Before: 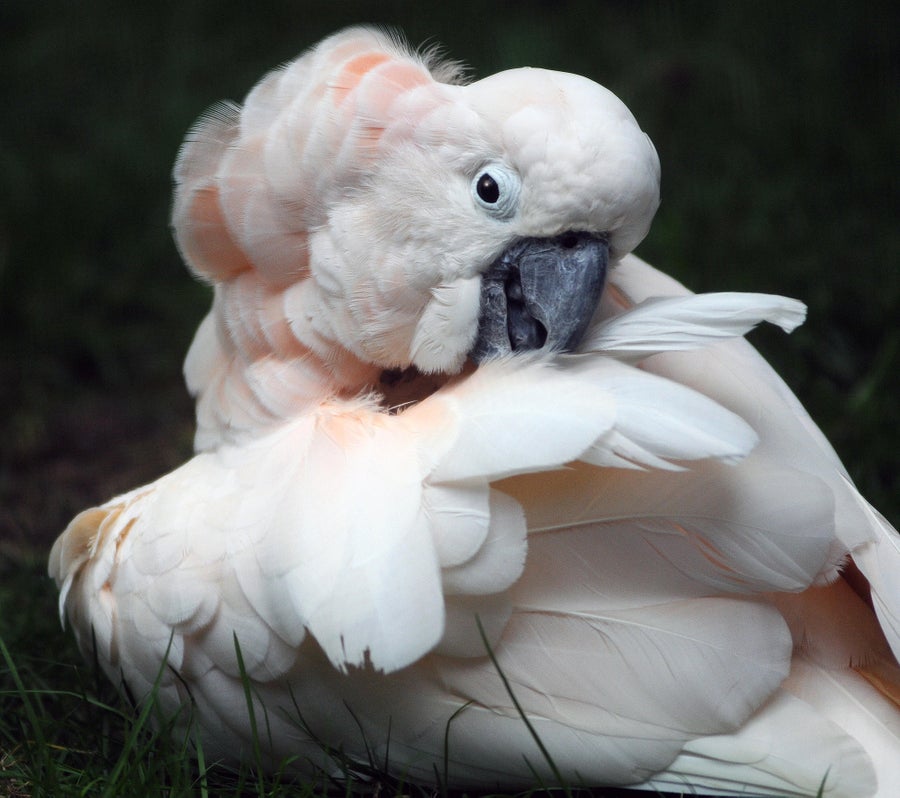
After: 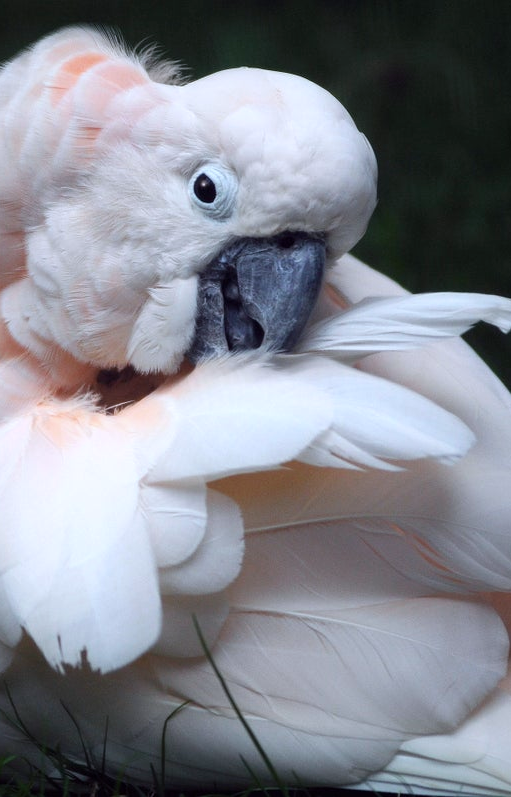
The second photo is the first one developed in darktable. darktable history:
color balance rgb: perceptual saturation grading › global saturation 1.905%, perceptual saturation grading › highlights -1.664%, perceptual saturation grading › mid-tones 3.56%, perceptual saturation grading › shadows 7.885%, global vibrance 11.05%
crop: left 31.485%, top 0.017%, right 11.666%
color calibration: illuminant as shot in camera, x 0.358, y 0.373, temperature 4628.91 K
